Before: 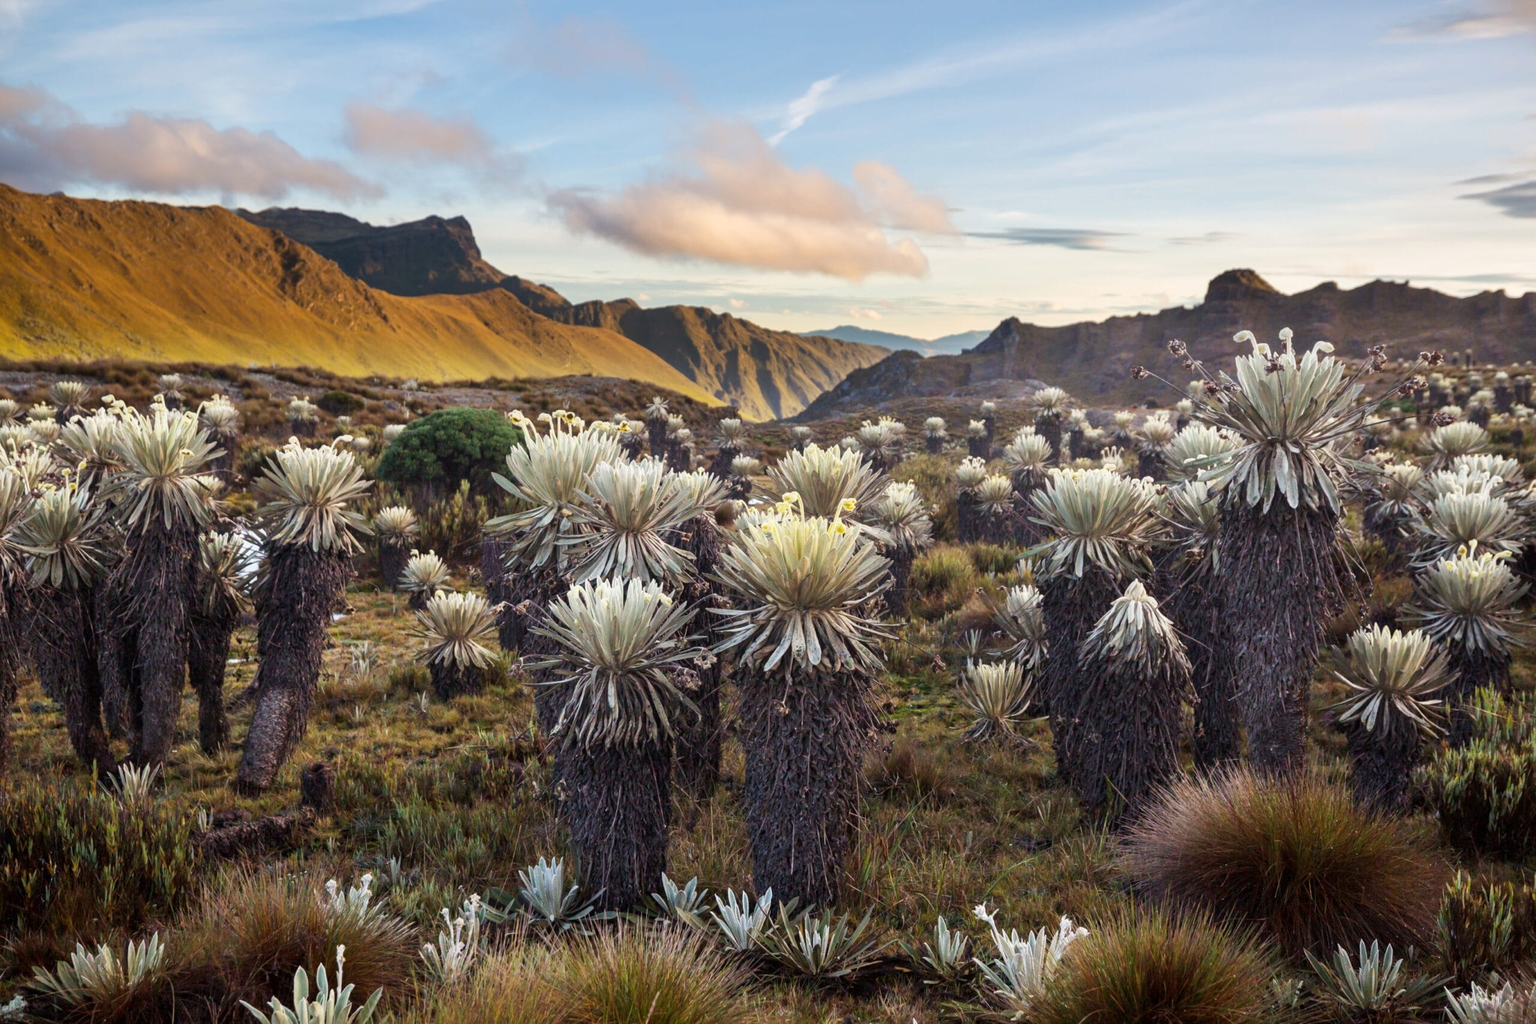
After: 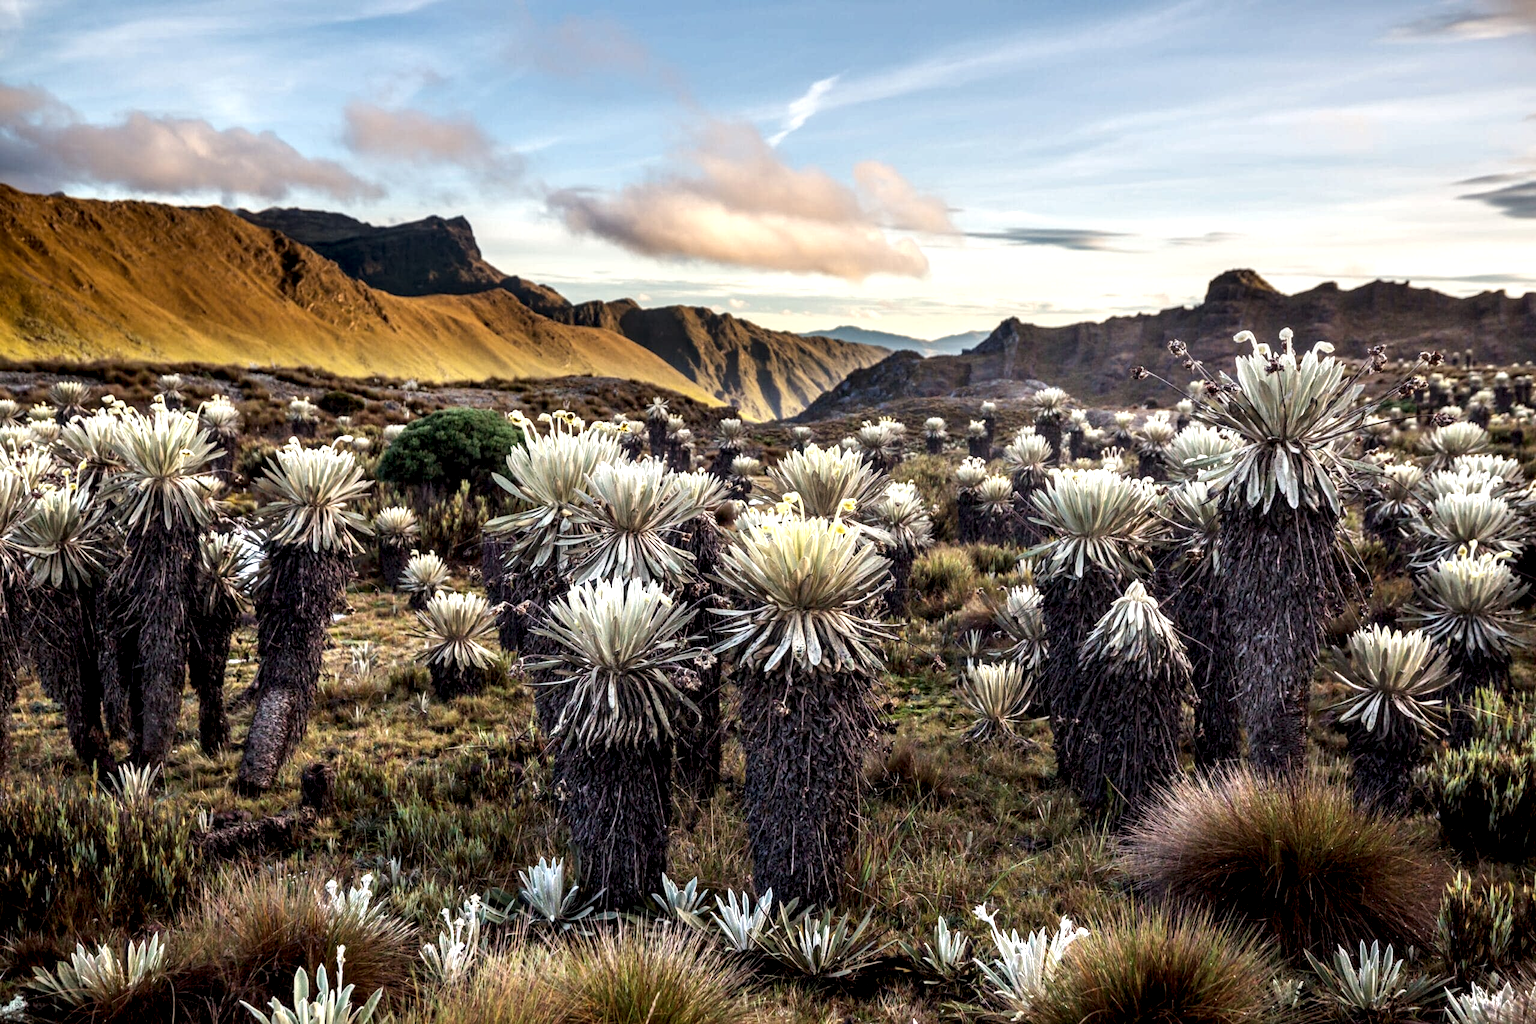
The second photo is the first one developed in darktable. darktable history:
local contrast: highlights 80%, shadows 57%, detail 175%, midtone range 0.597
